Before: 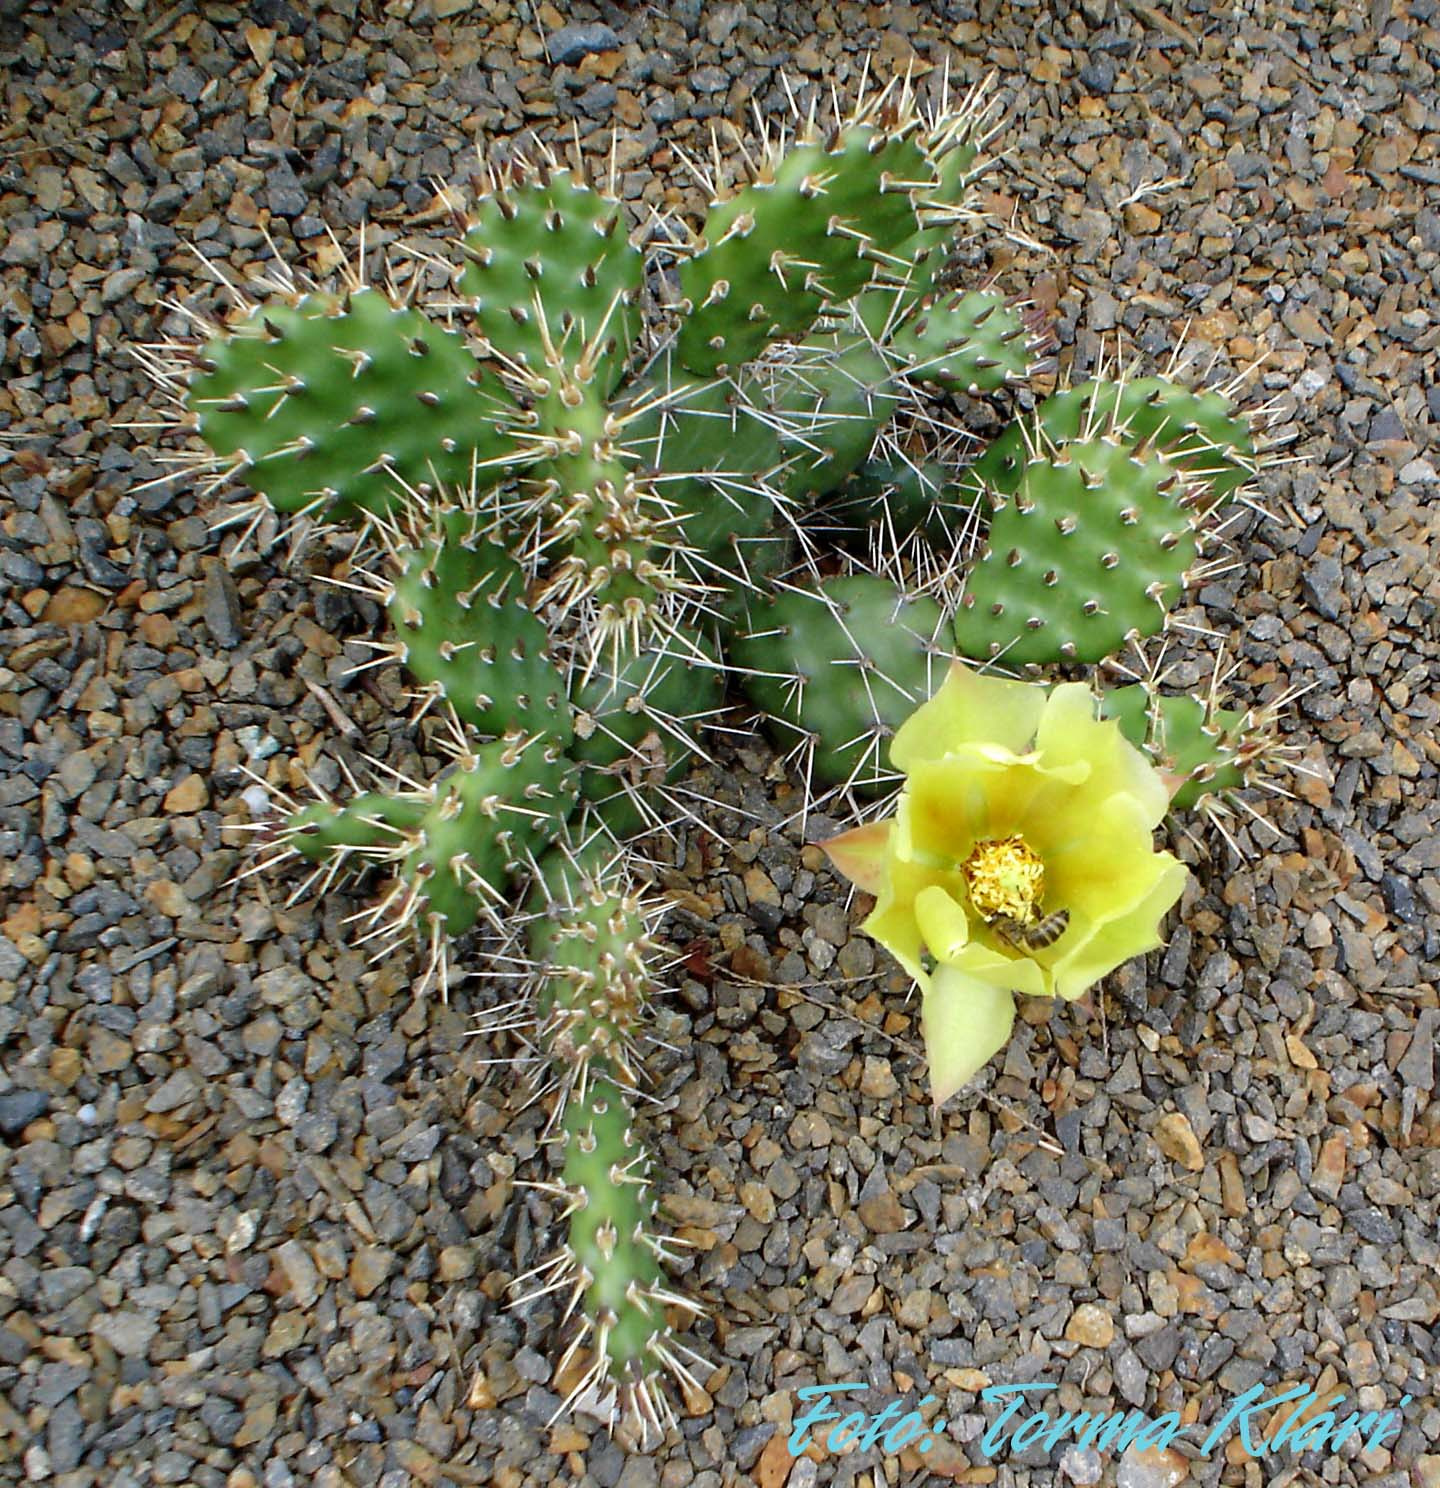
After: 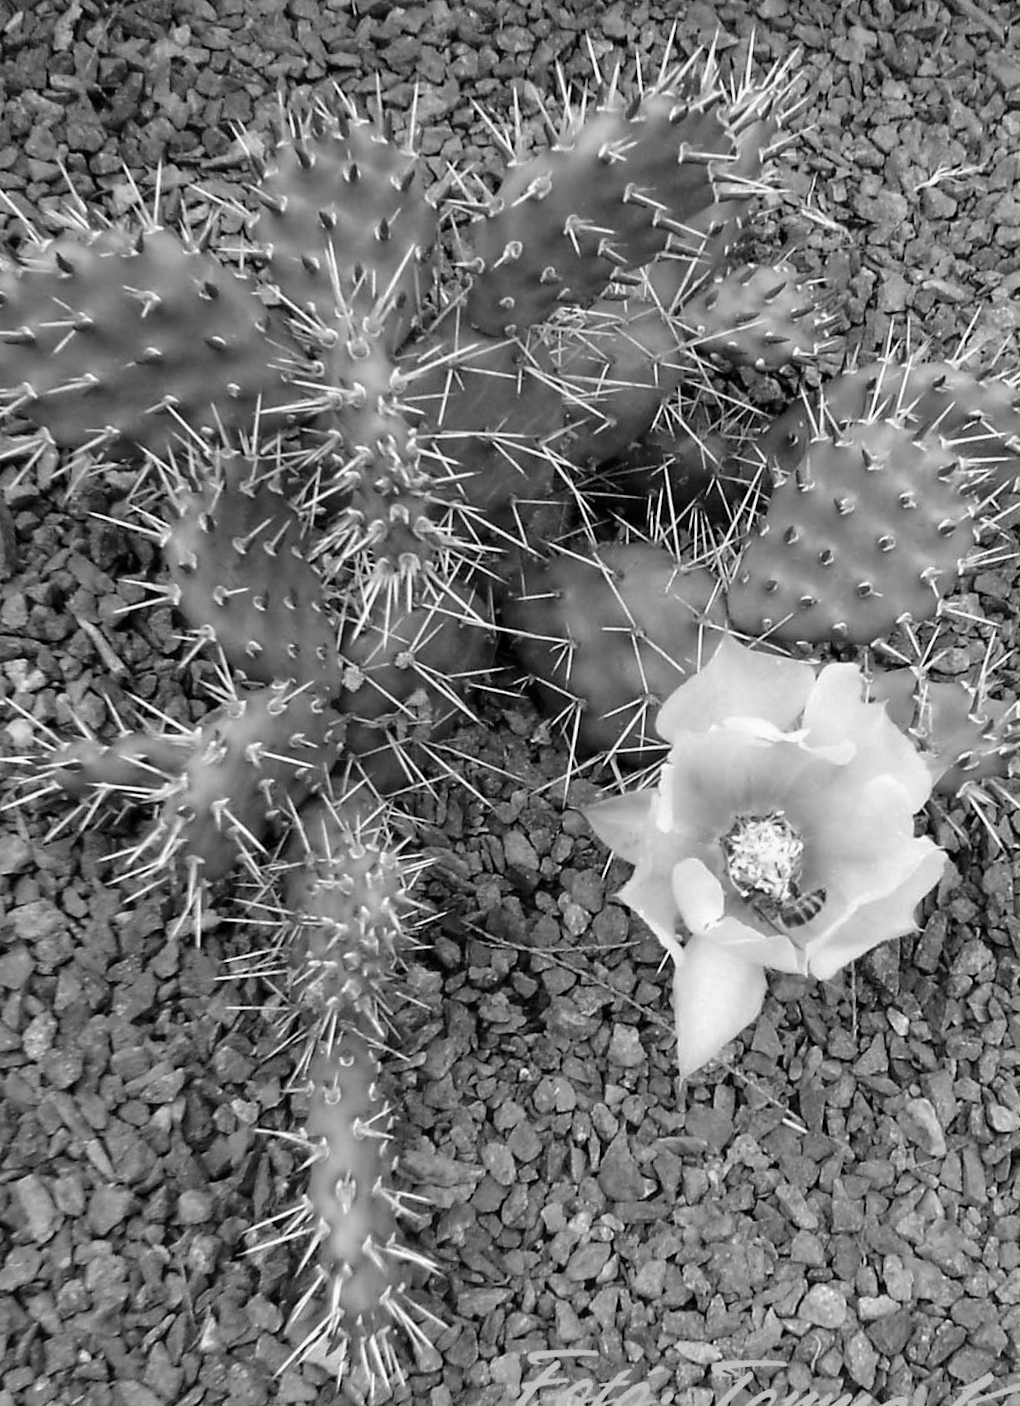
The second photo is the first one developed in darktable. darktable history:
rotate and perspective: crop left 0, crop top 0
monochrome: a -6.99, b 35.61, size 1.4
crop and rotate: angle -3.27°, left 14.277%, top 0.028%, right 10.766%, bottom 0.028%
